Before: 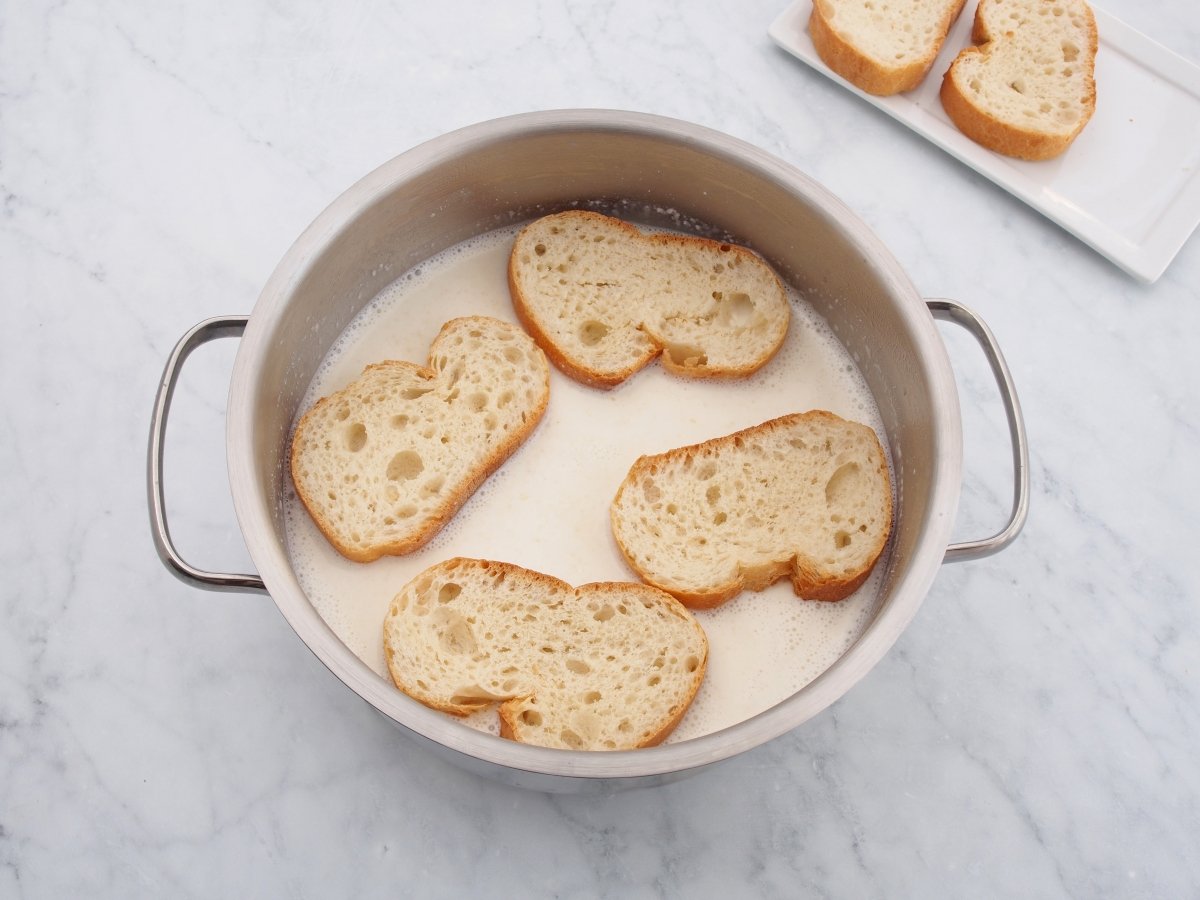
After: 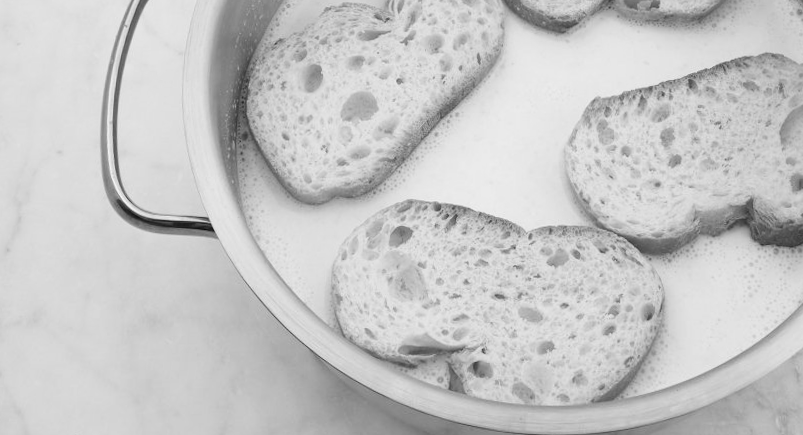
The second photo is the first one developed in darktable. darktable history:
rotate and perspective: rotation 0.215°, lens shift (vertical) -0.139, crop left 0.069, crop right 0.939, crop top 0.002, crop bottom 0.996
crop: top 36.498%, right 27.964%, bottom 14.995%
contrast brightness saturation: contrast 0.15, brightness -0.01, saturation 0.1
monochrome: on, module defaults
